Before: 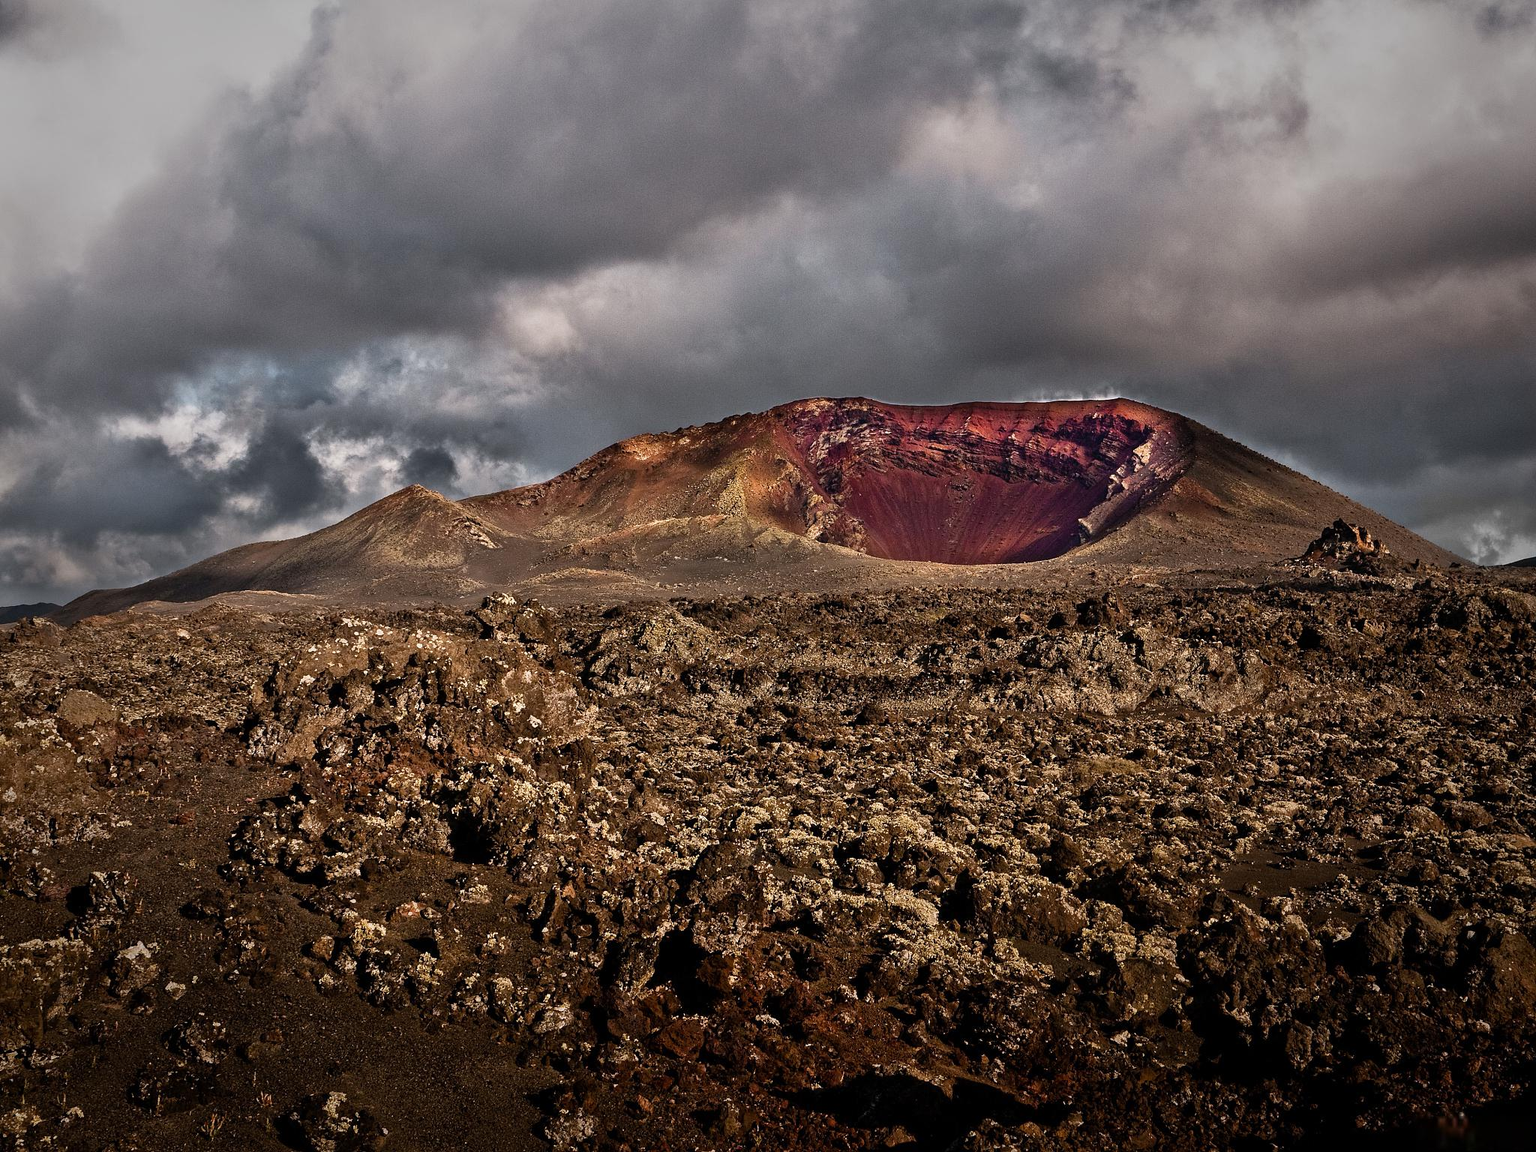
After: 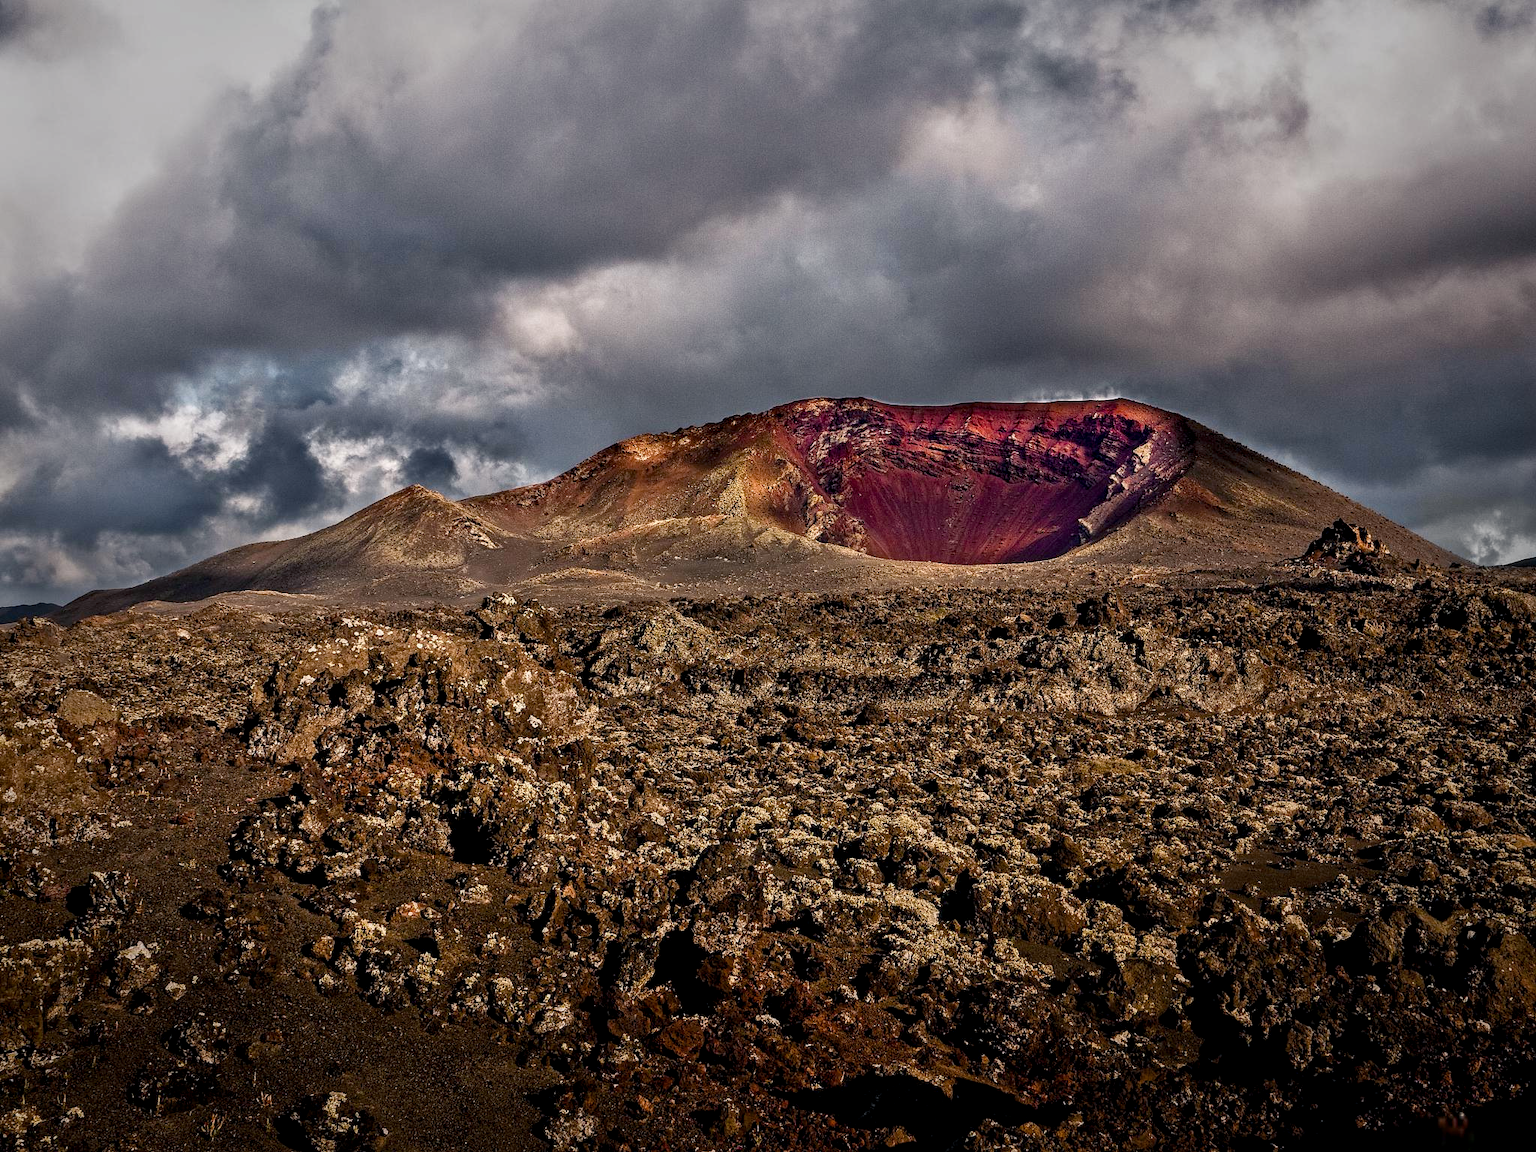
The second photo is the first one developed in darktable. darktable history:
local contrast: detail 130%
color balance rgb: shadows lift › chroma 4.12%, shadows lift › hue 255.13°, perceptual saturation grading › global saturation 20%, perceptual saturation grading › highlights -25.222%, perceptual saturation grading › shadows 23.923%
